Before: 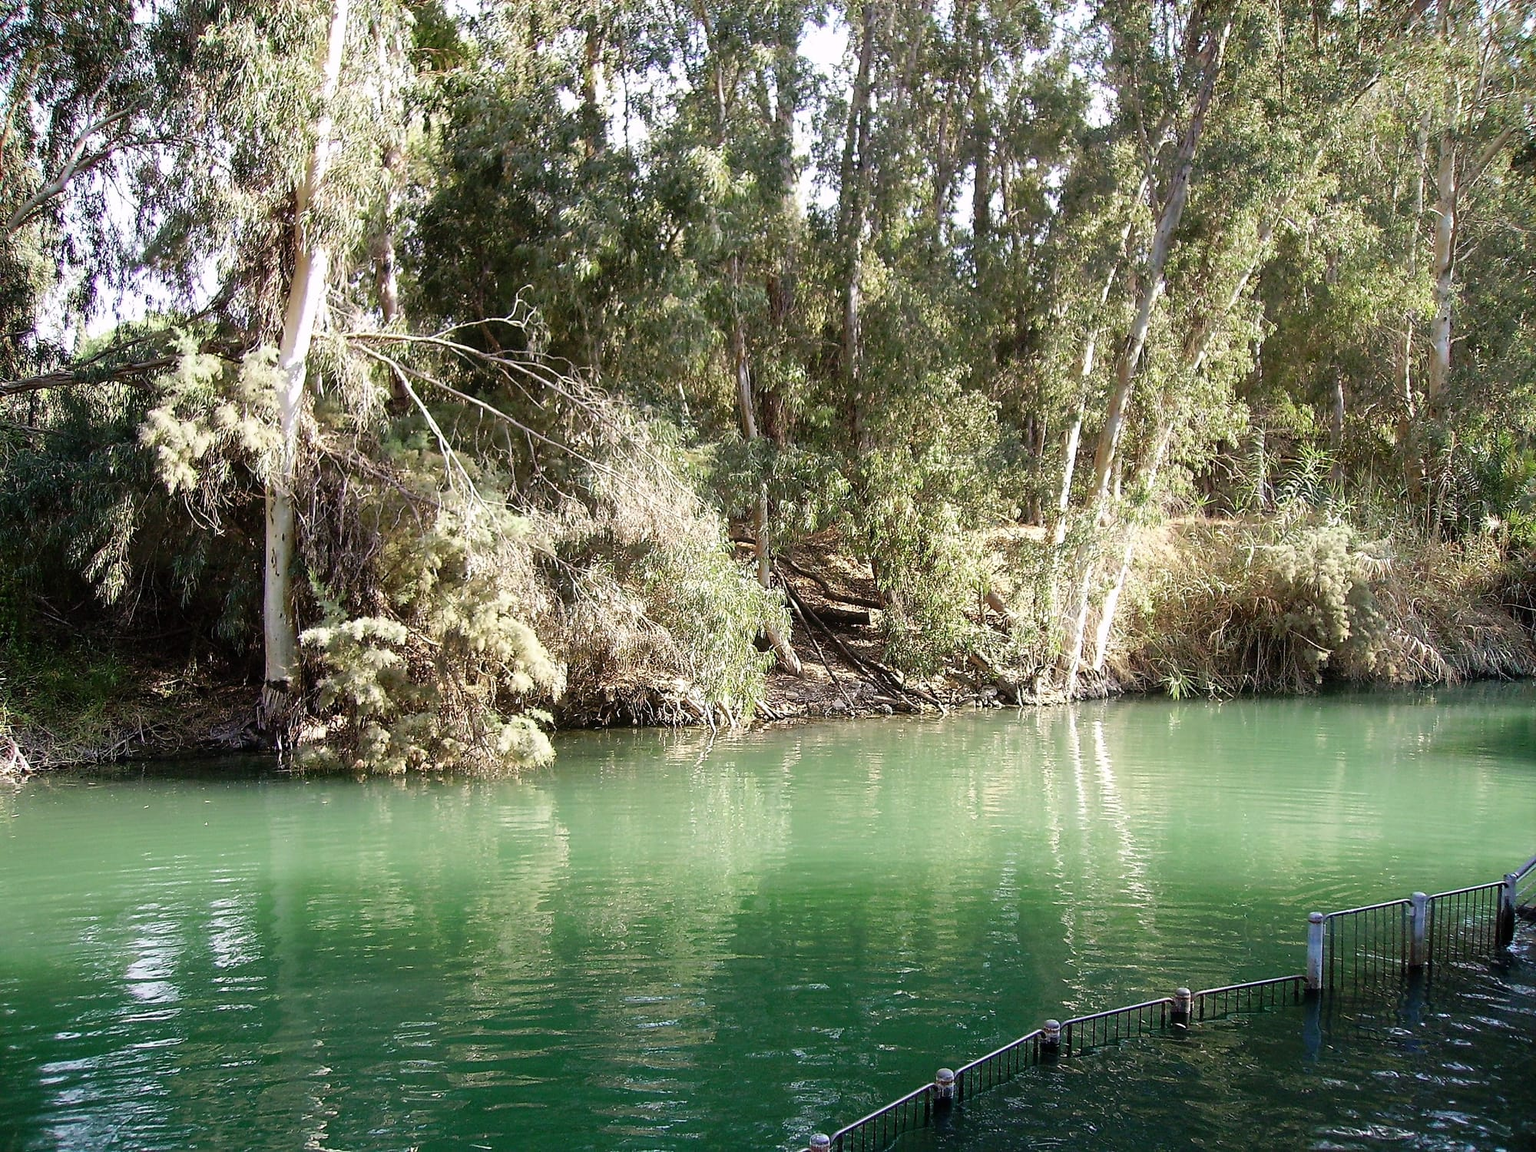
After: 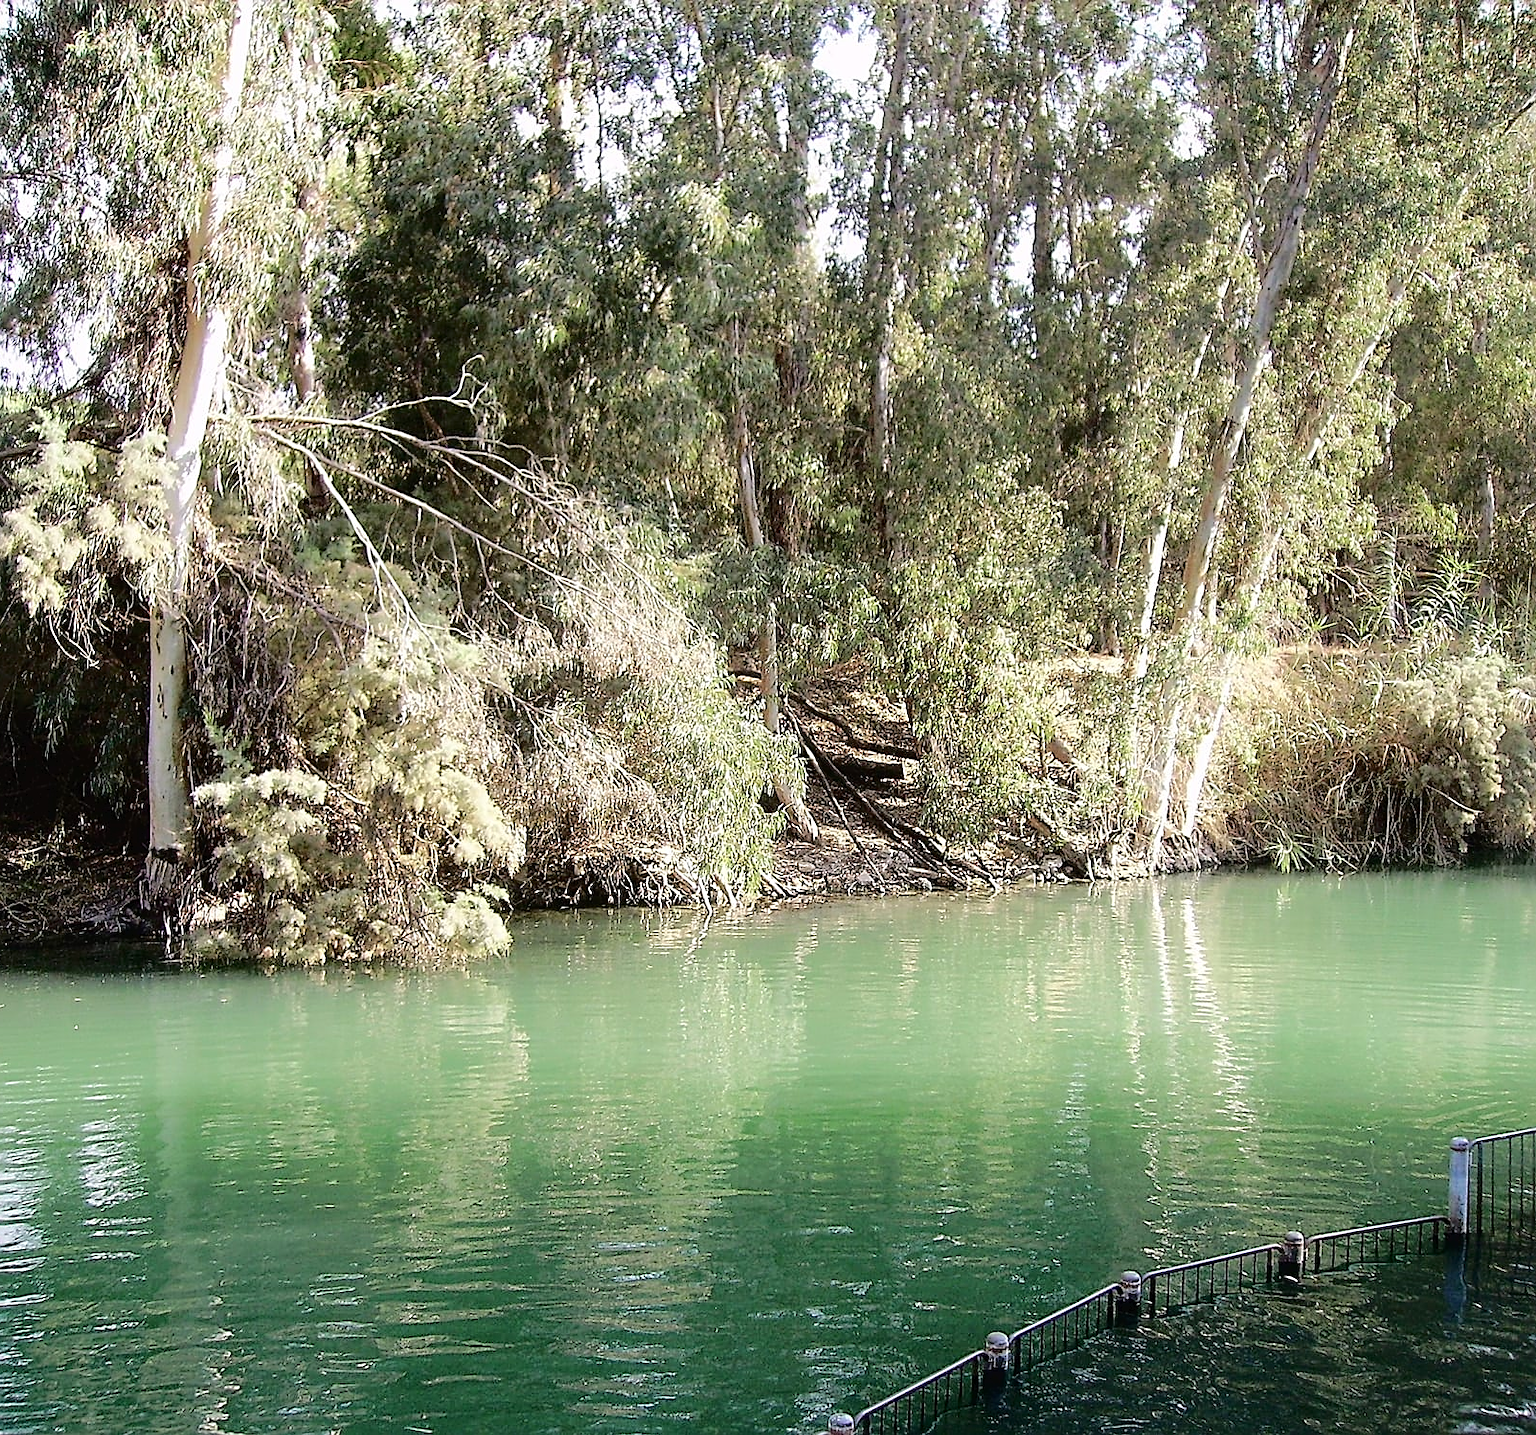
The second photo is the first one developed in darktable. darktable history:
sharpen: on, module defaults
crop and rotate: left 9.496%, right 10.294%
tone curve: curves: ch0 [(0, 0) (0.003, 0.021) (0.011, 0.021) (0.025, 0.021) (0.044, 0.033) (0.069, 0.053) (0.1, 0.08) (0.136, 0.114) (0.177, 0.171) (0.224, 0.246) (0.277, 0.332) (0.335, 0.424) (0.399, 0.496) (0.468, 0.561) (0.543, 0.627) (0.623, 0.685) (0.709, 0.741) (0.801, 0.813) (0.898, 0.902) (1, 1)], color space Lab, independent channels, preserve colors none
